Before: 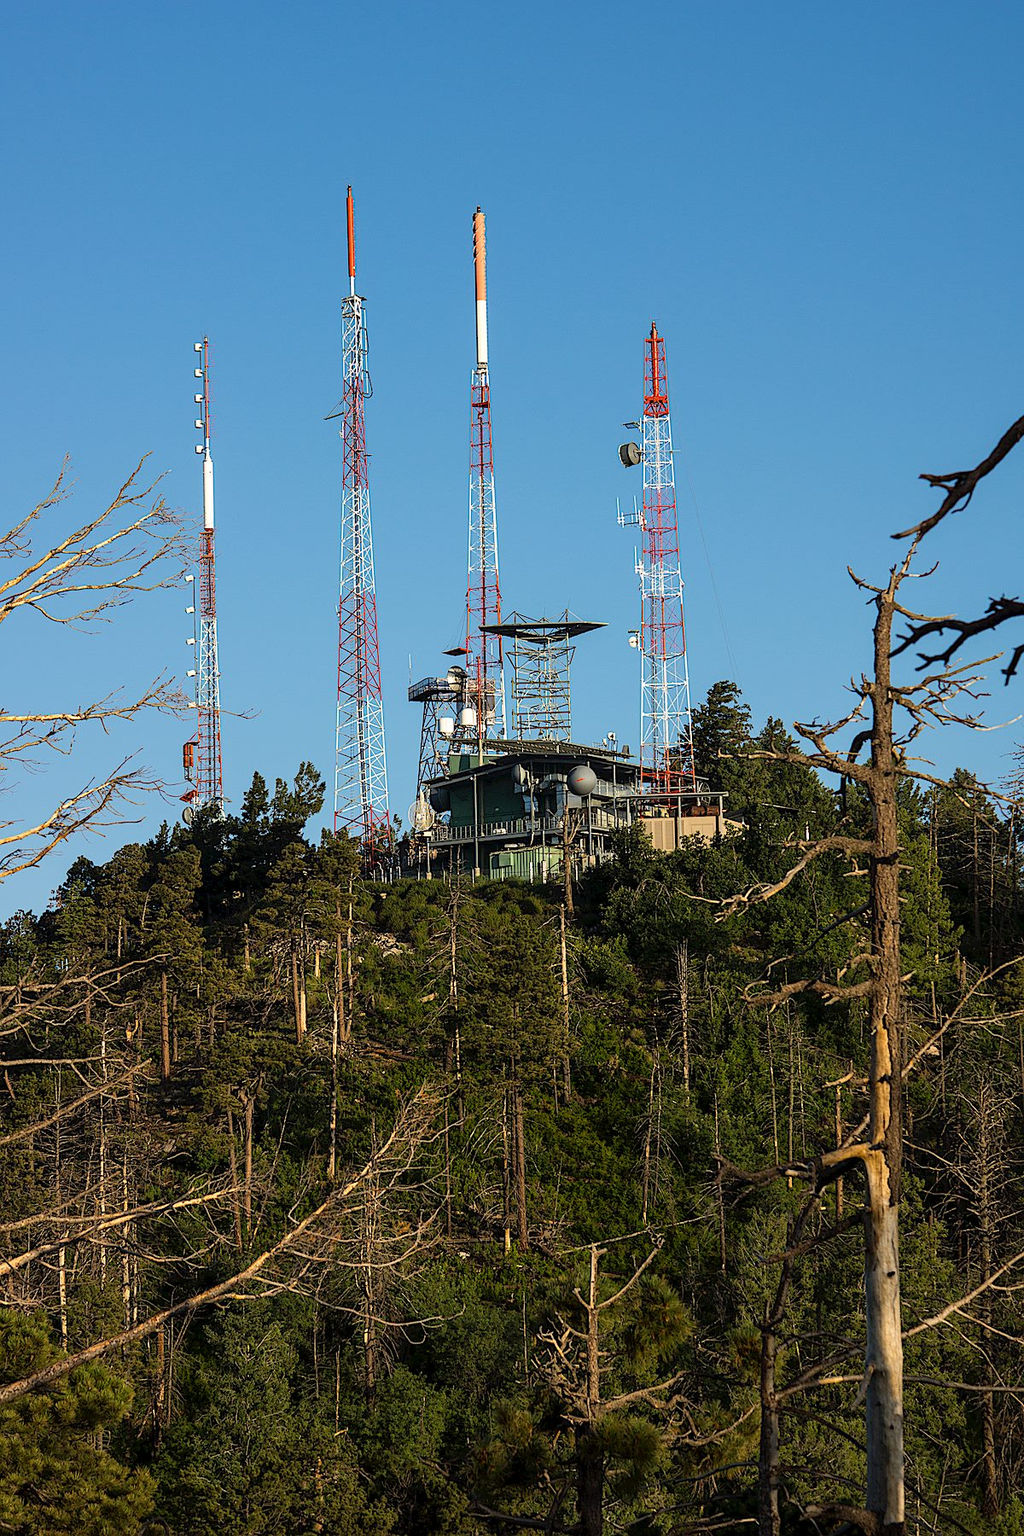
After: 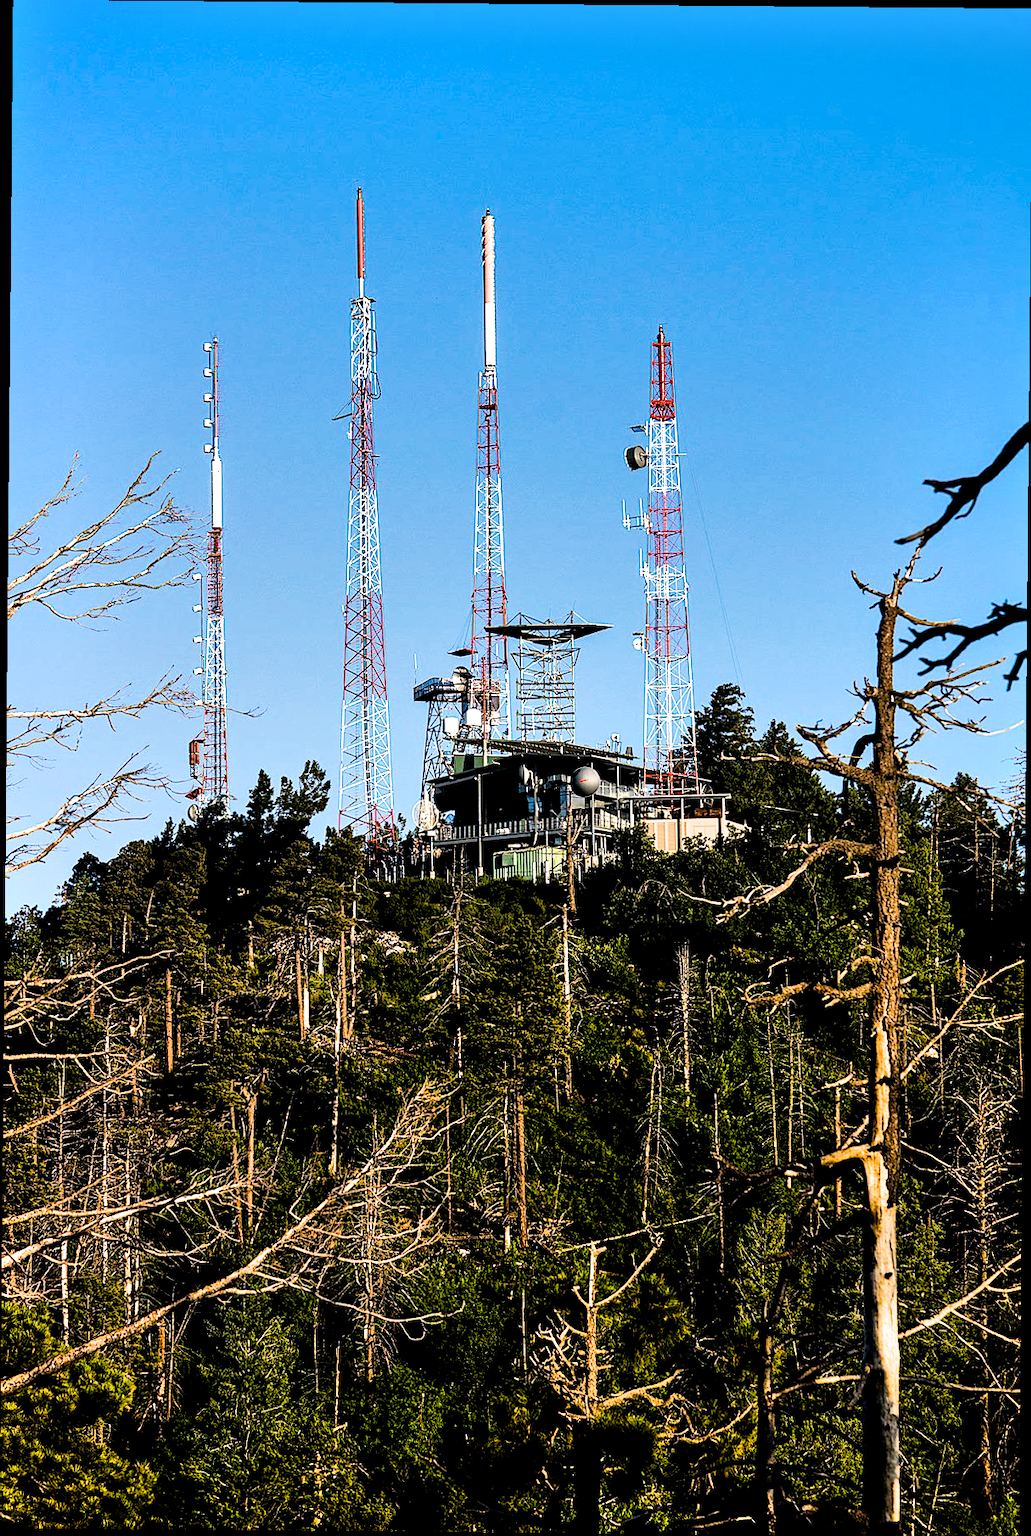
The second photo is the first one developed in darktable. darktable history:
crop and rotate: angle -0.512°
color calibration: illuminant as shot in camera, x 0.358, y 0.373, temperature 4628.91 K
local contrast: mode bilateral grid, contrast 21, coarseness 51, detail 119%, midtone range 0.2
color balance rgb: shadows lift › chroma 1.013%, shadows lift › hue 242.59°, highlights gain › chroma 3.058%, highlights gain › hue 60.16°, linear chroma grading › shadows 10.522%, linear chroma grading › highlights 10.463%, linear chroma grading › global chroma 15.259%, linear chroma grading › mid-tones 14.727%, perceptual saturation grading › global saturation 20%, perceptual saturation grading › highlights -49.007%, perceptual saturation grading › shadows 24.466%, global vibrance 20.511%
exposure: exposure -0.045 EV, compensate exposure bias true, compensate highlight preservation false
shadows and highlights: low approximation 0.01, soften with gaussian
filmic rgb: black relative exposure -3.63 EV, white relative exposure 2.16 EV, hardness 3.63
tone equalizer: -8 EV -0.439 EV, -7 EV -0.396 EV, -6 EV -0.365 EV, -5 EV -0.219 EV, -3 EV 0.219 EV, -2 EV 0.347 EV, -1 EV 0.406 EV, +0 EV 0.4 EV, edges refinement/feathering 500, mask exposure compensation -1.57 EV, preserve details no
